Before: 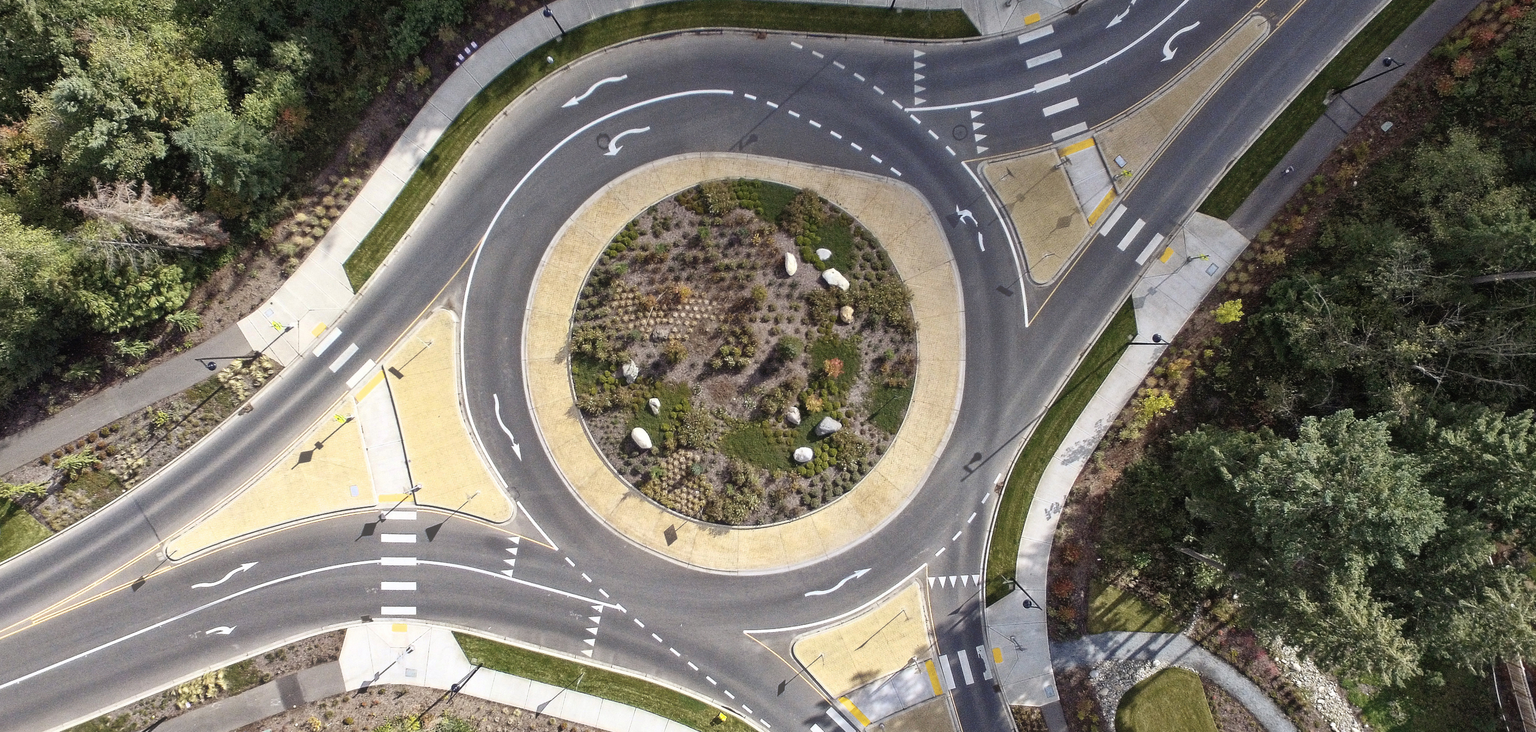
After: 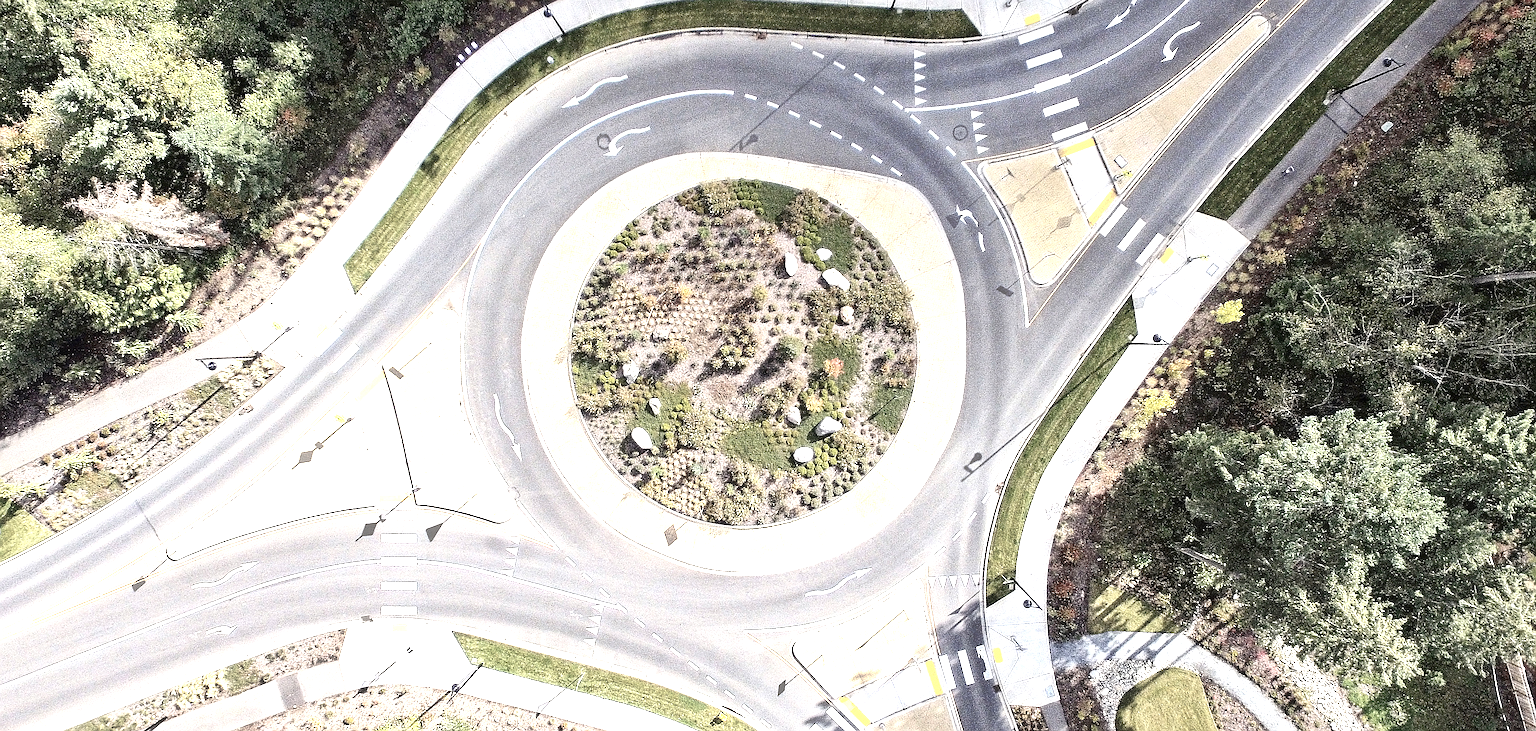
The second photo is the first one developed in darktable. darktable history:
contrast brightness saturation: contrast 0.249, saturation -0.306
exposure: black level correction 0.001, exposure 1.643 EV, compensate highlight preservation false
color zones: curves: ch0 [(0.25, 0.5) (0.636, 0.25) (0.75, 0.5)]
sharpen: radius 1.385, amount 1.245, threshold 0.704
